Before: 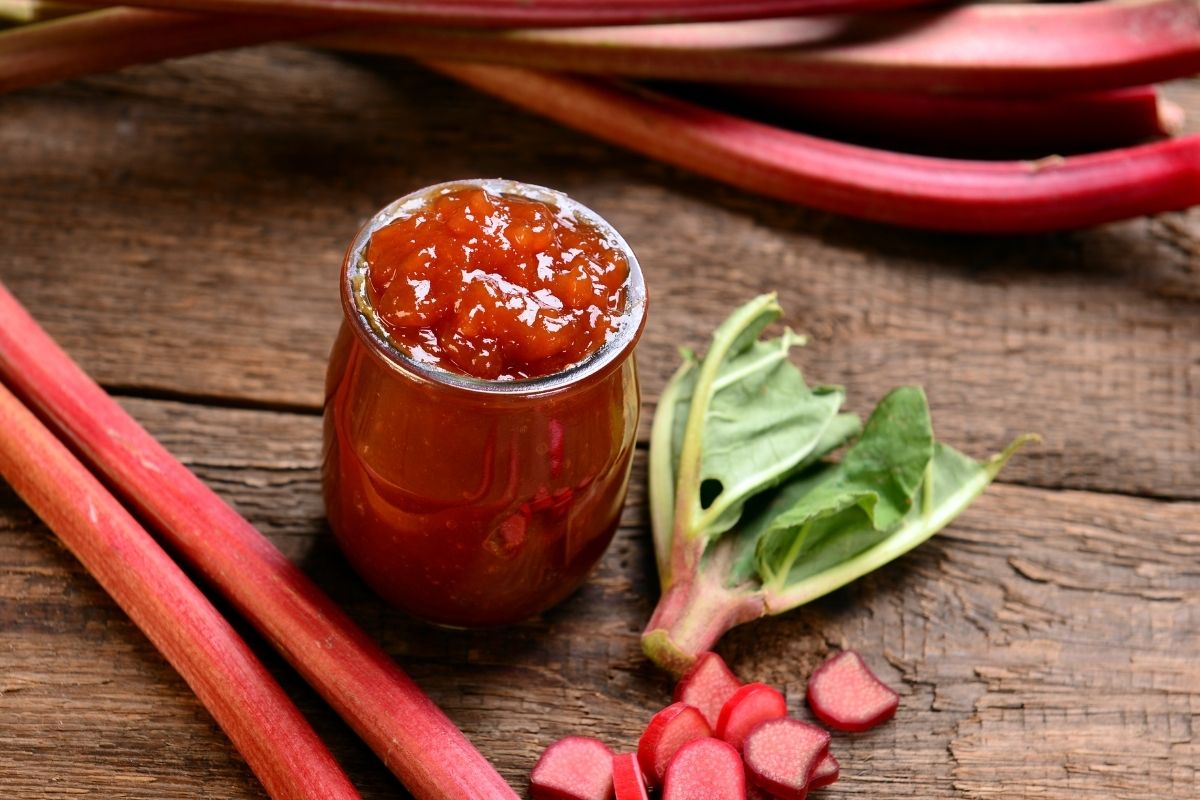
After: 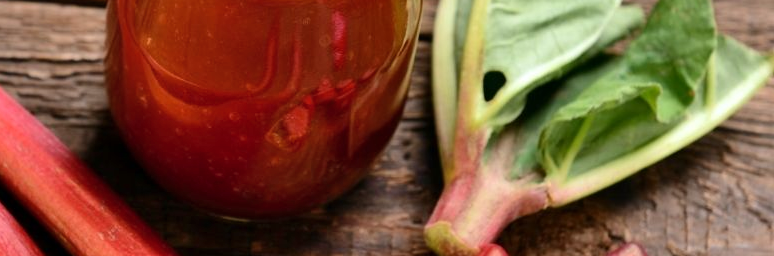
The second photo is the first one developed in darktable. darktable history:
shadows and highlights: soften with gaussian
crop: left 18.133%, top 51.118%, right 17.329%, bottom 16.829%
